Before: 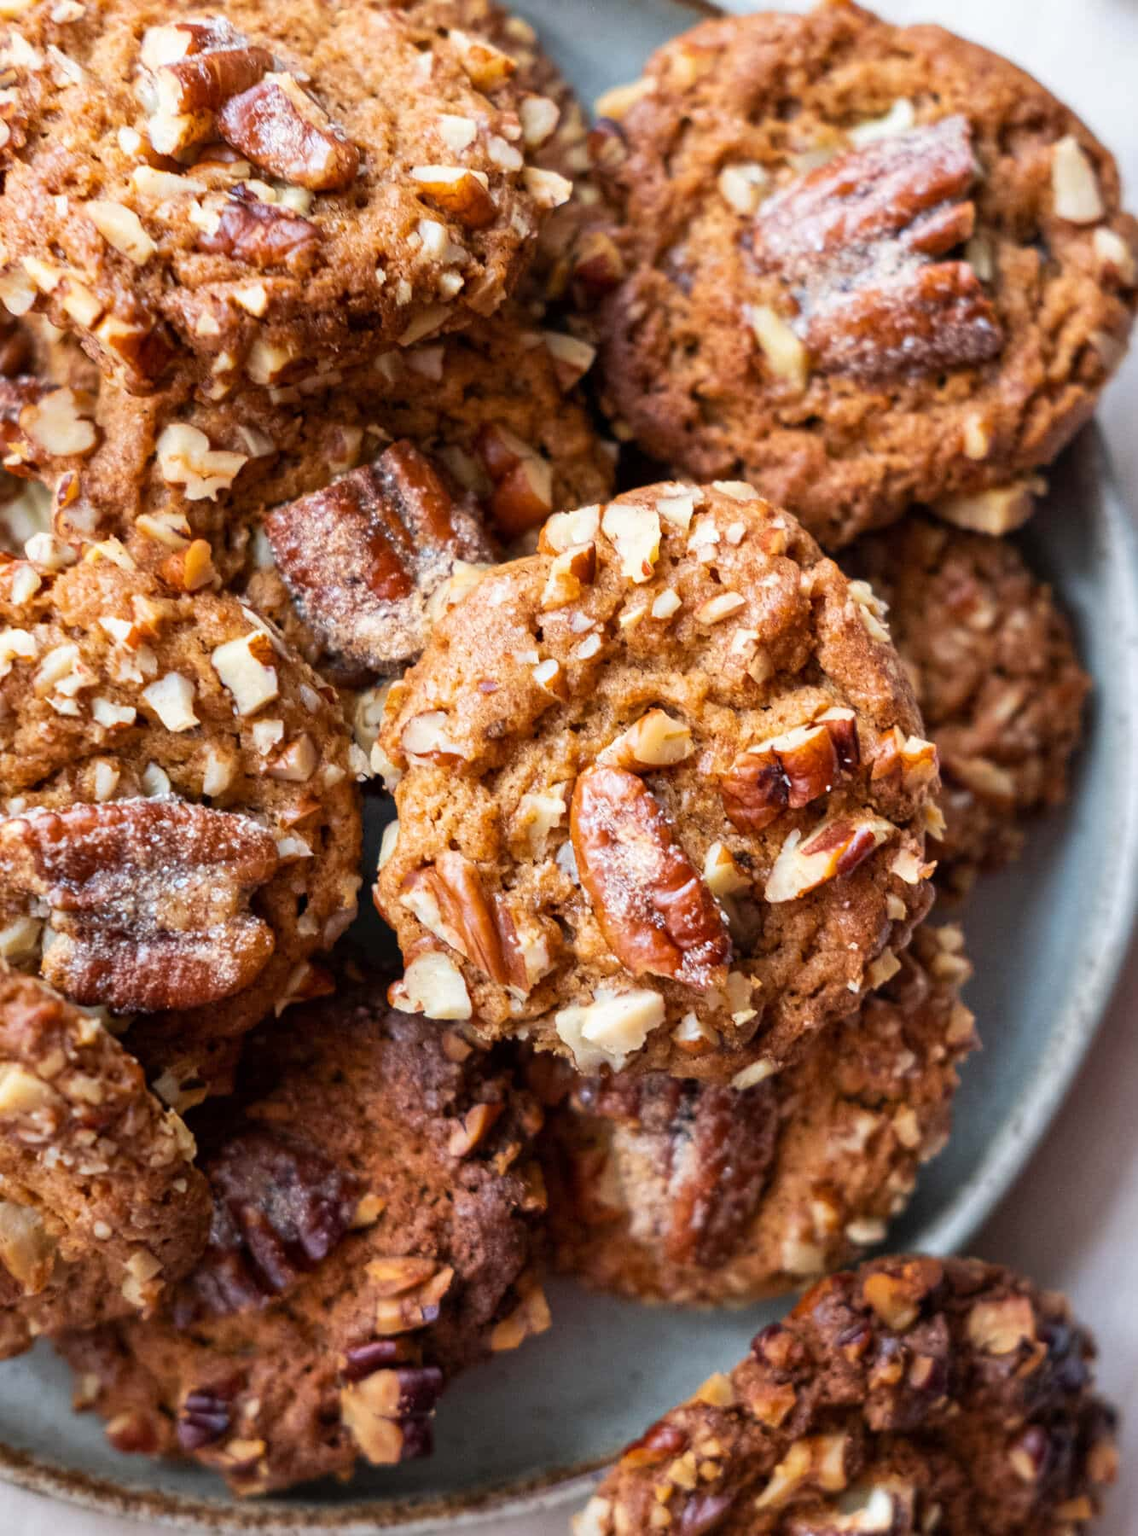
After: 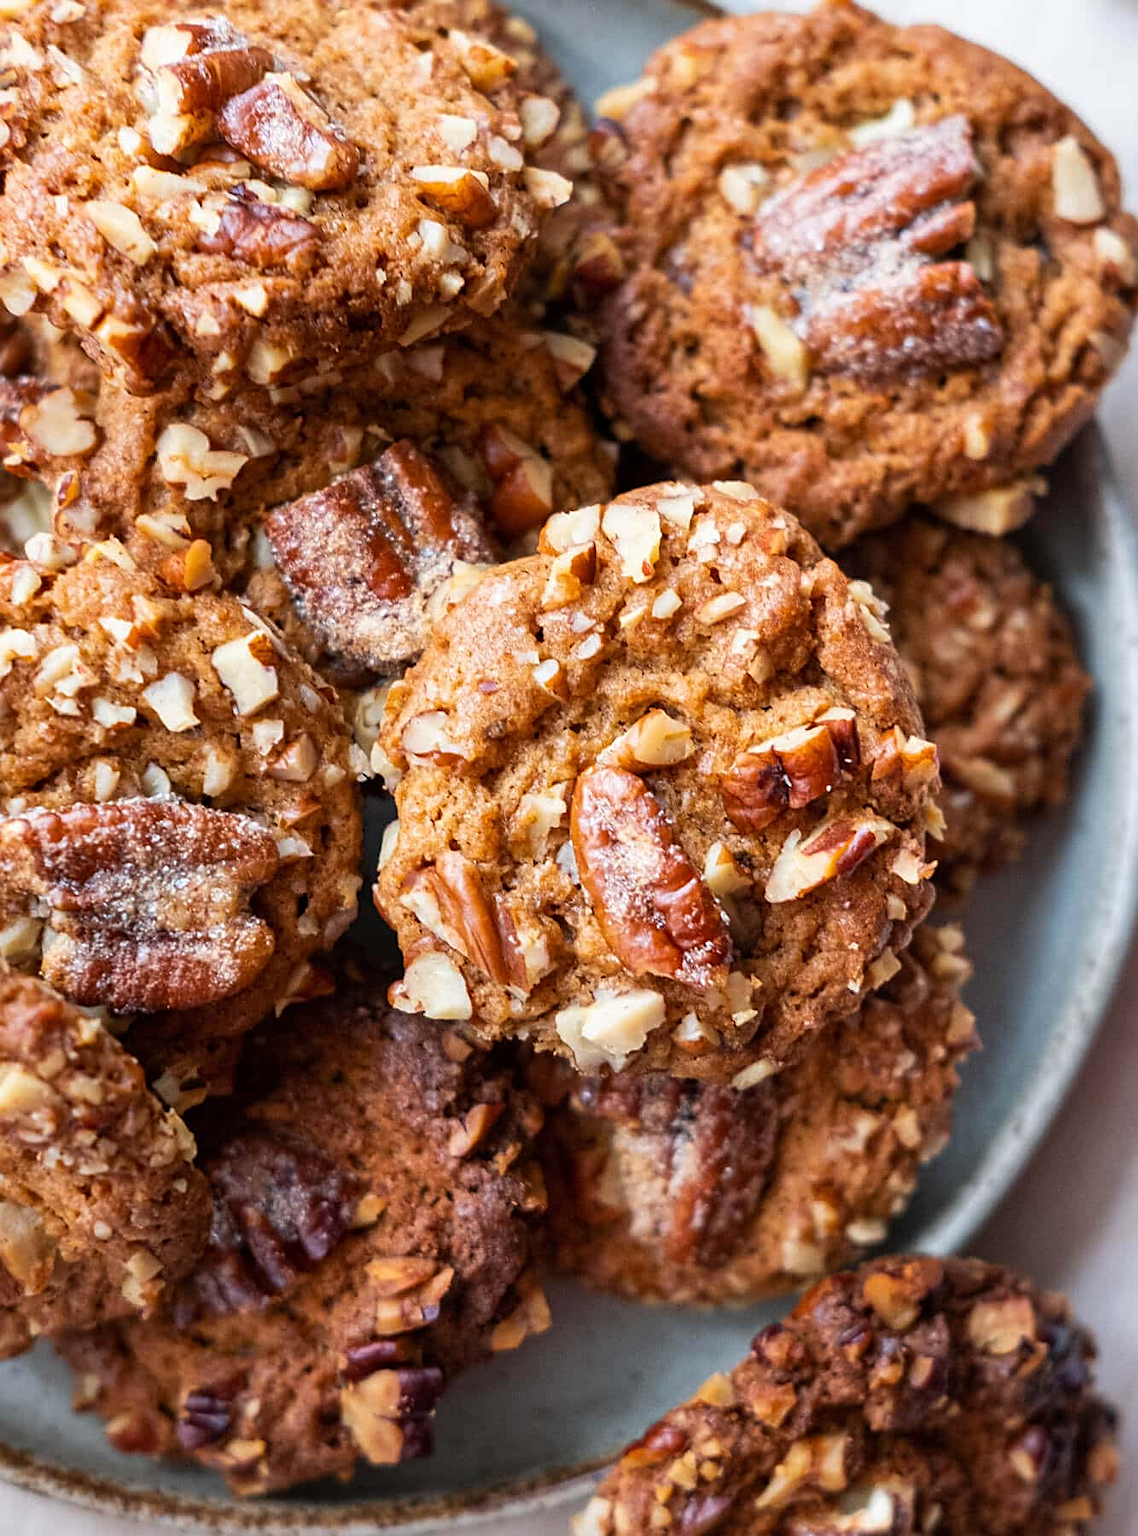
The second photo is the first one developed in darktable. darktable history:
sharpen: on, module defaults
exposure: exposure -0.01 EV, compensate highlight preservation false
